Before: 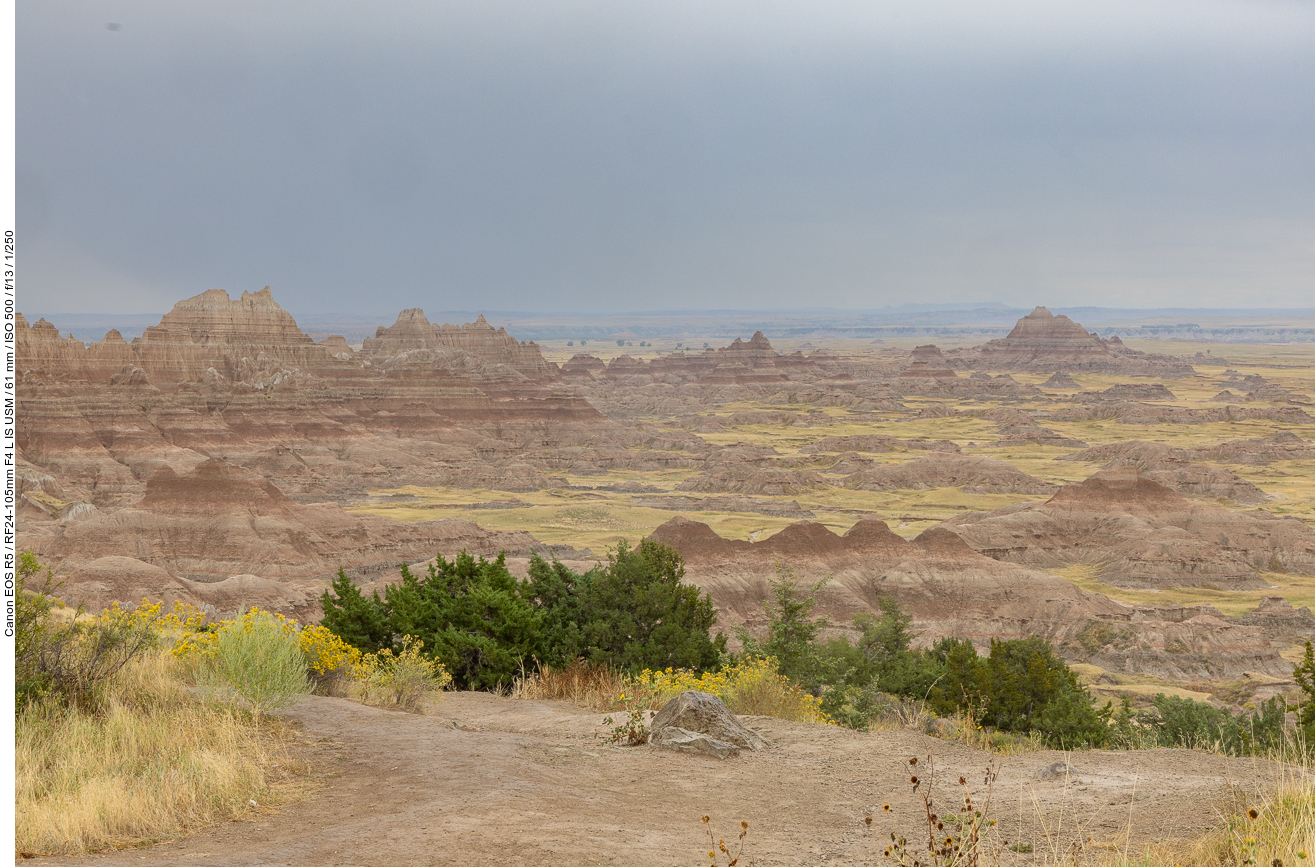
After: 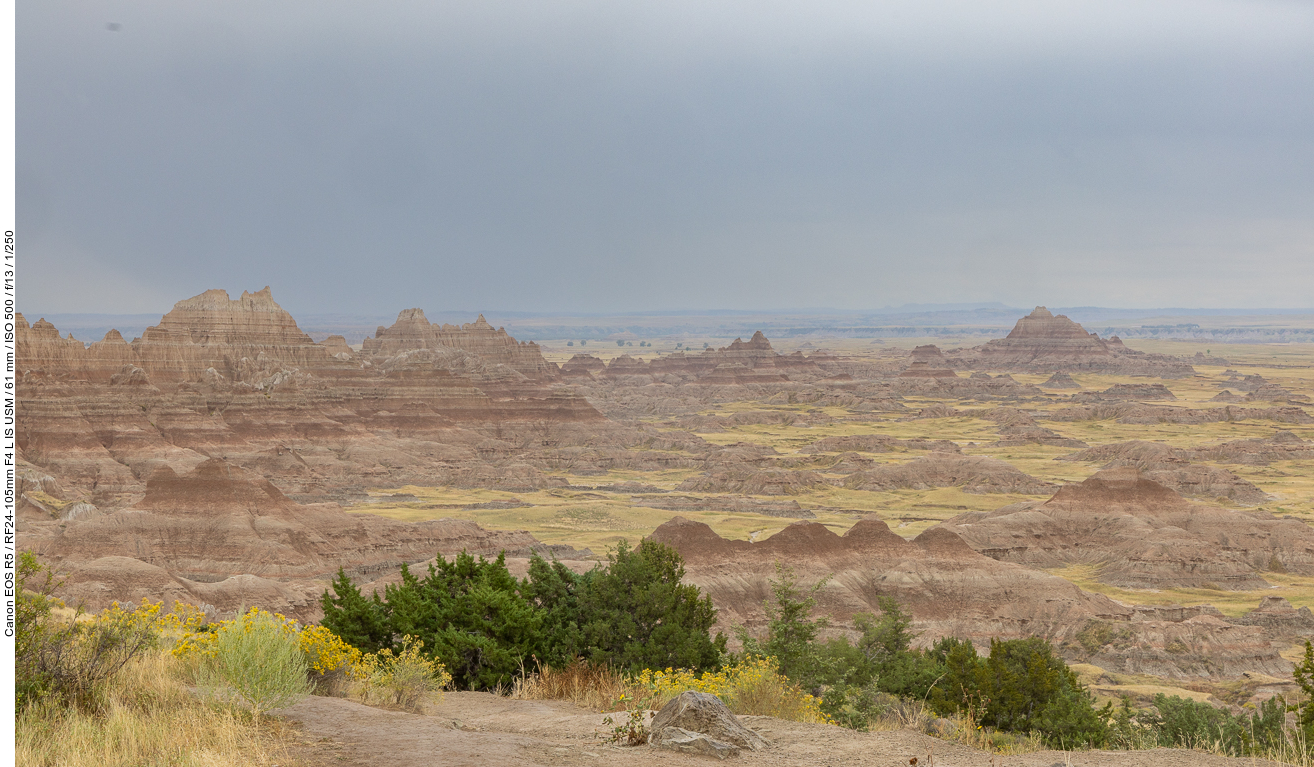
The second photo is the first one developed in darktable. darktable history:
crop and rotate: top 0%, bottom 11.448%
